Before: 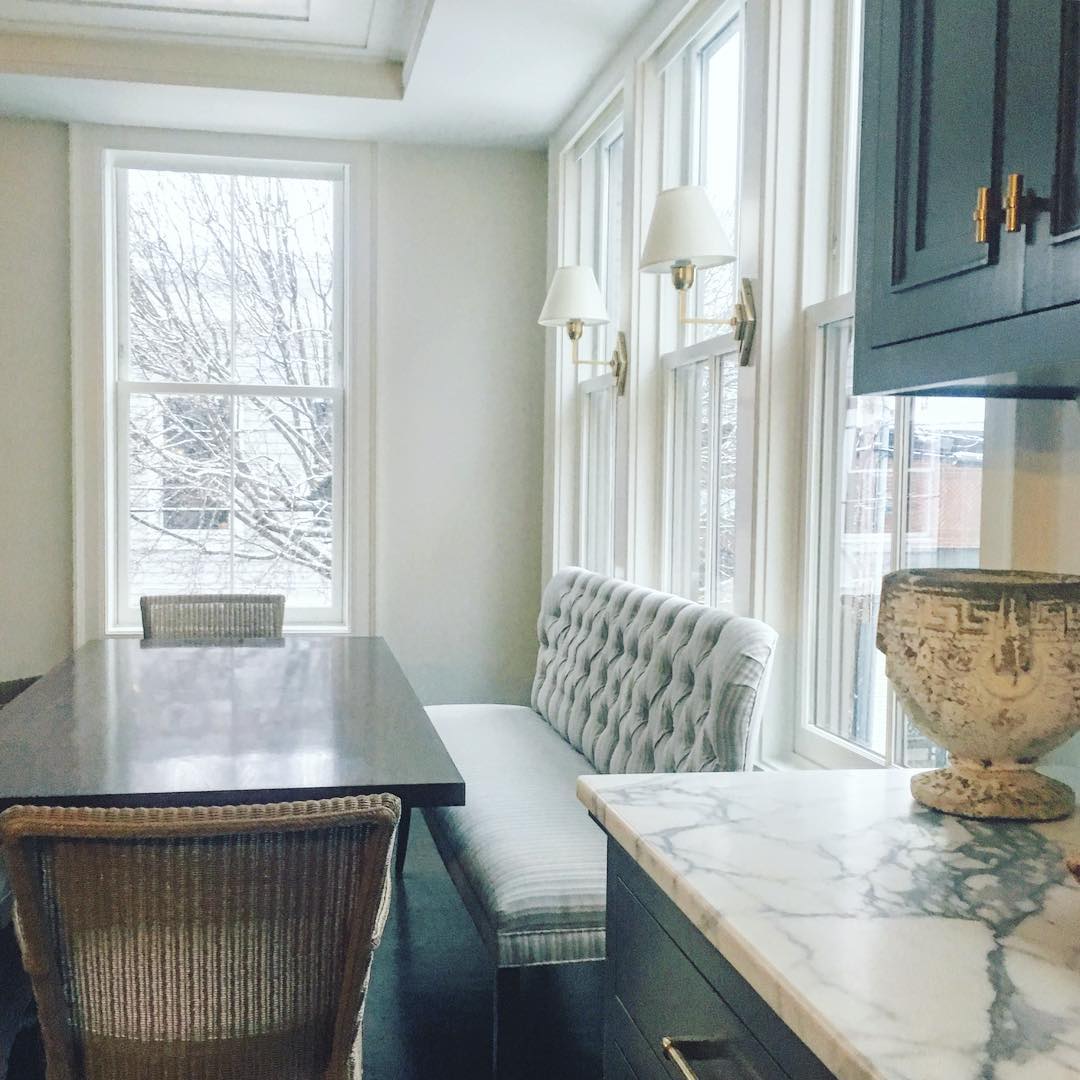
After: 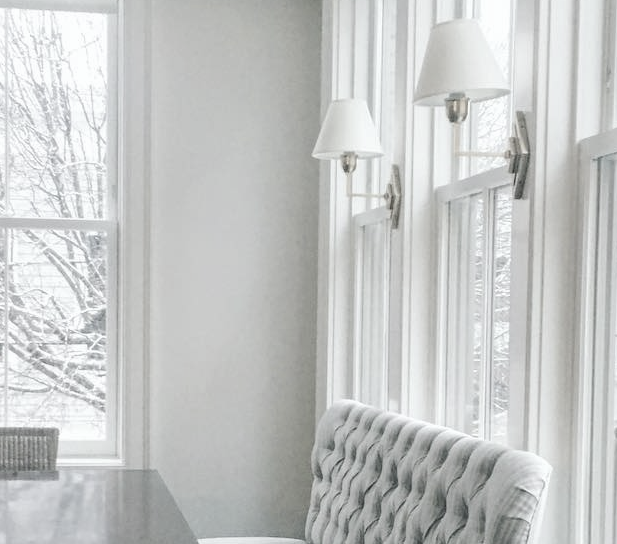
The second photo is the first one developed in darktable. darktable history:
crop: left 20.932%, top 15.471%, right 21.848%, bottom 34.081%
color zones: curves: ch1 [(0, 0.34) (0.143, 0.164) (0.286, 0.152) (0.429, 0.176) (0.571, 0.173) (0.714, 0.188) (0.857, 0.199) (1, 0.34)]
